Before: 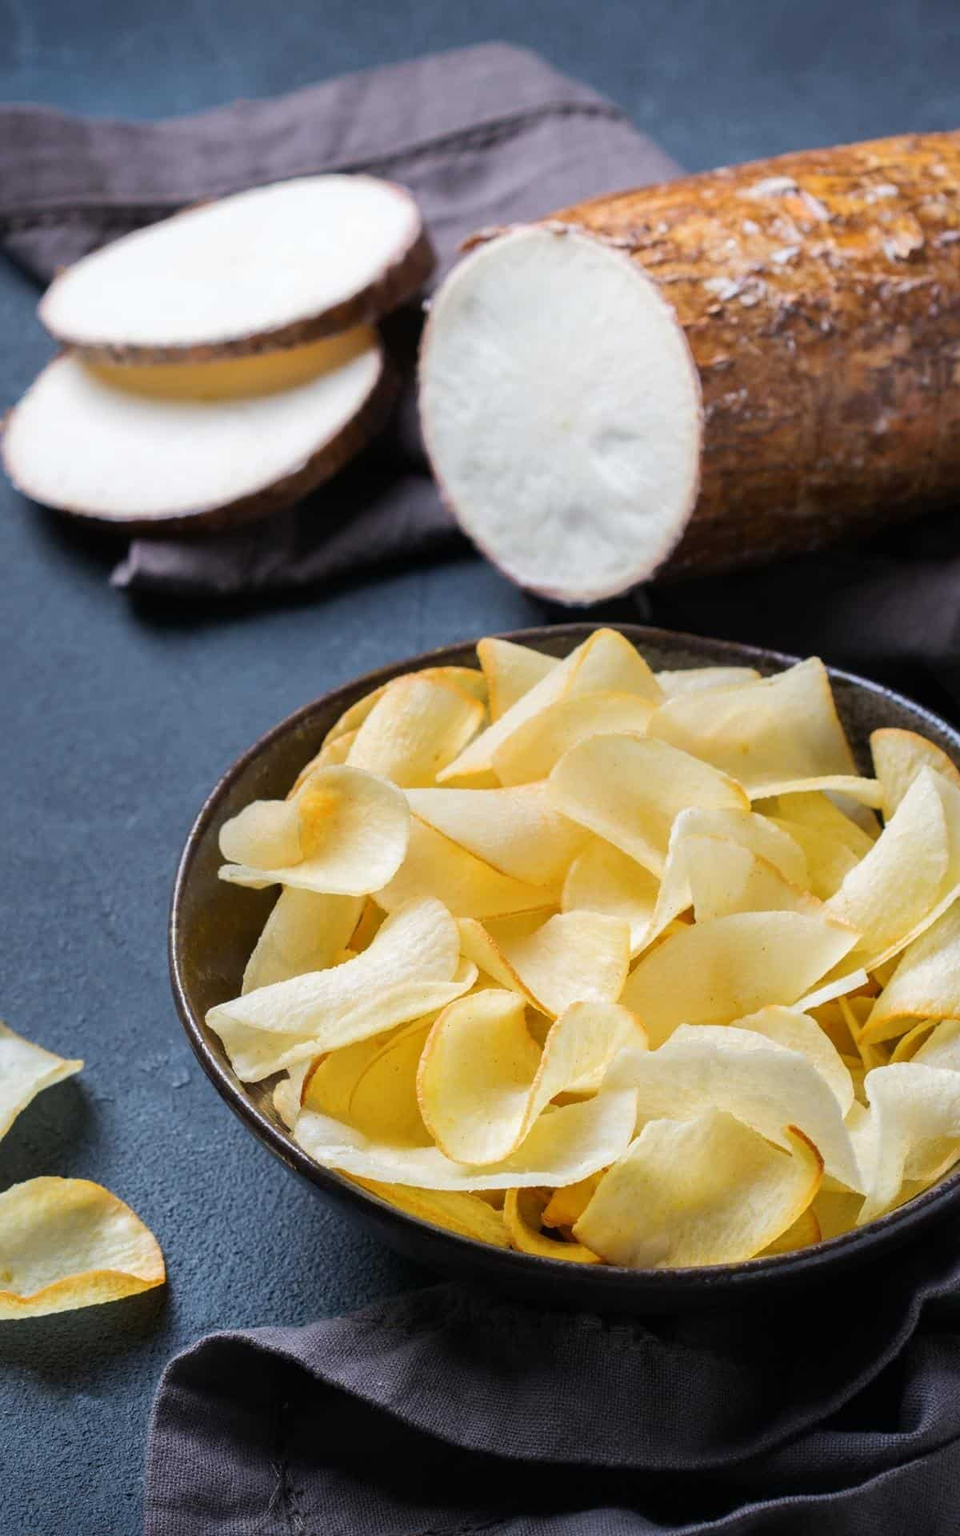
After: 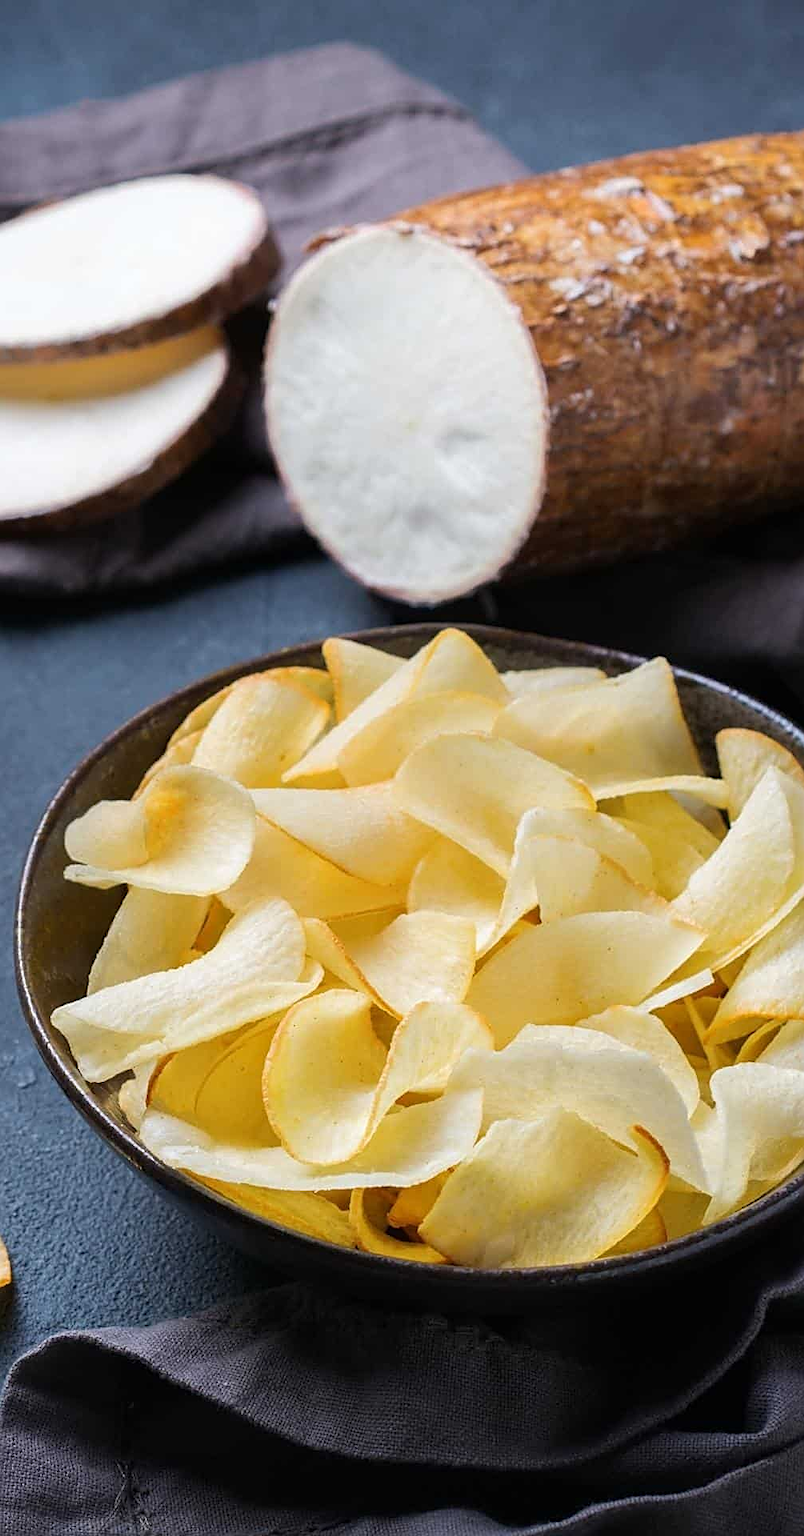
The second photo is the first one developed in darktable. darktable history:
crop: left 16.145%
sharpen: on, module defaults
